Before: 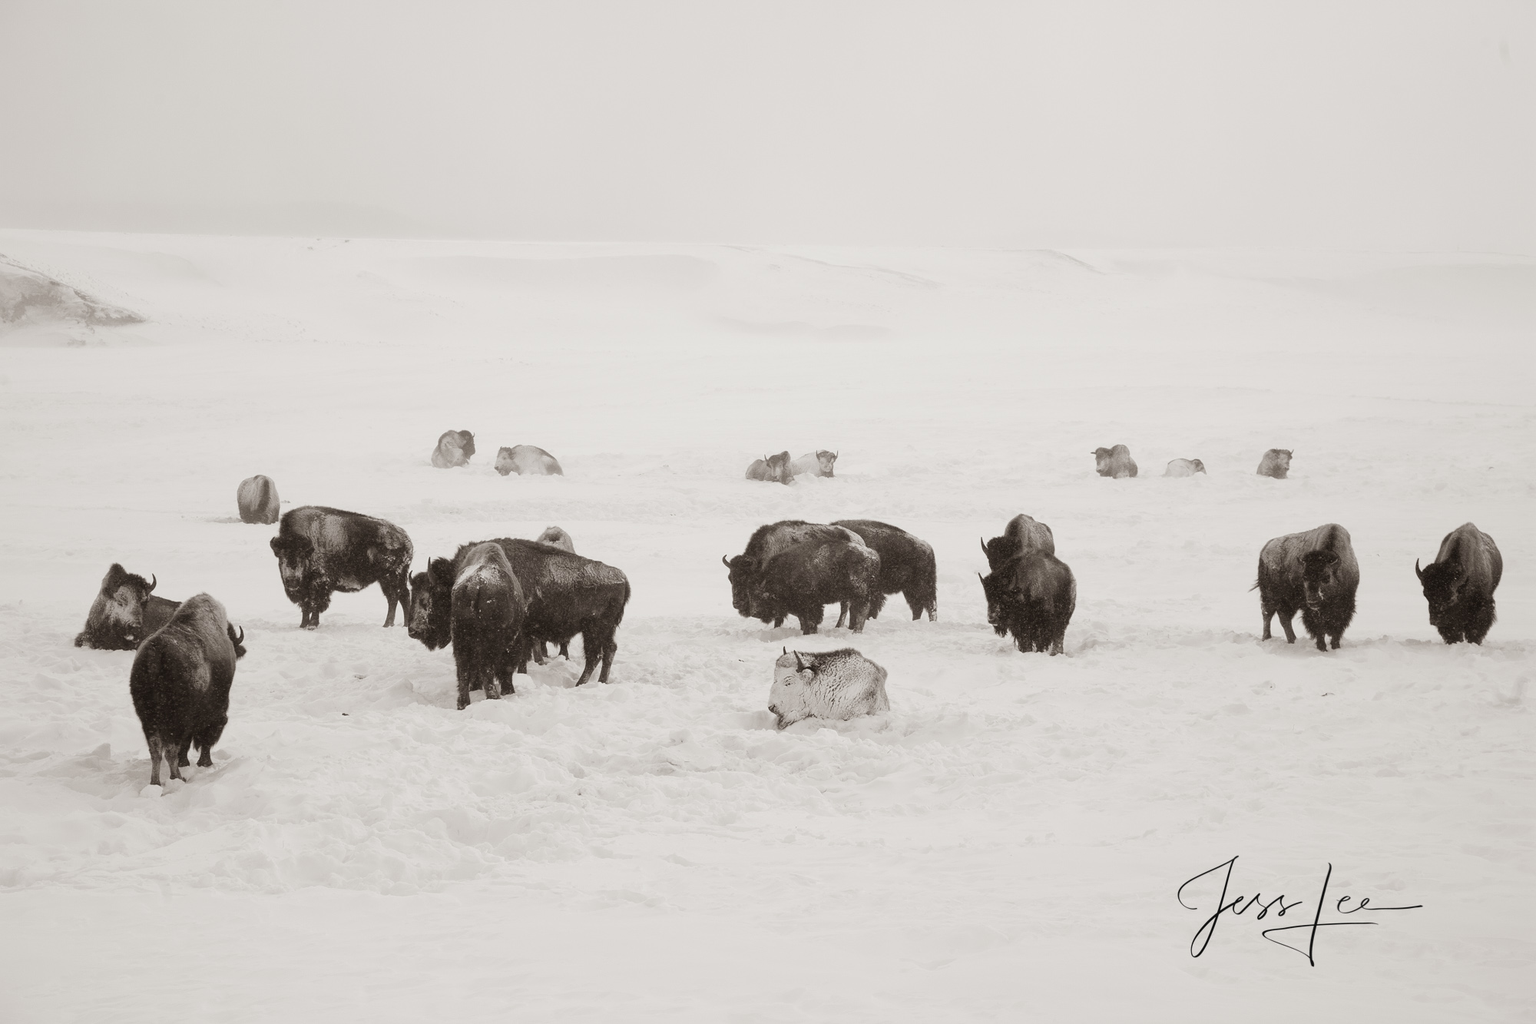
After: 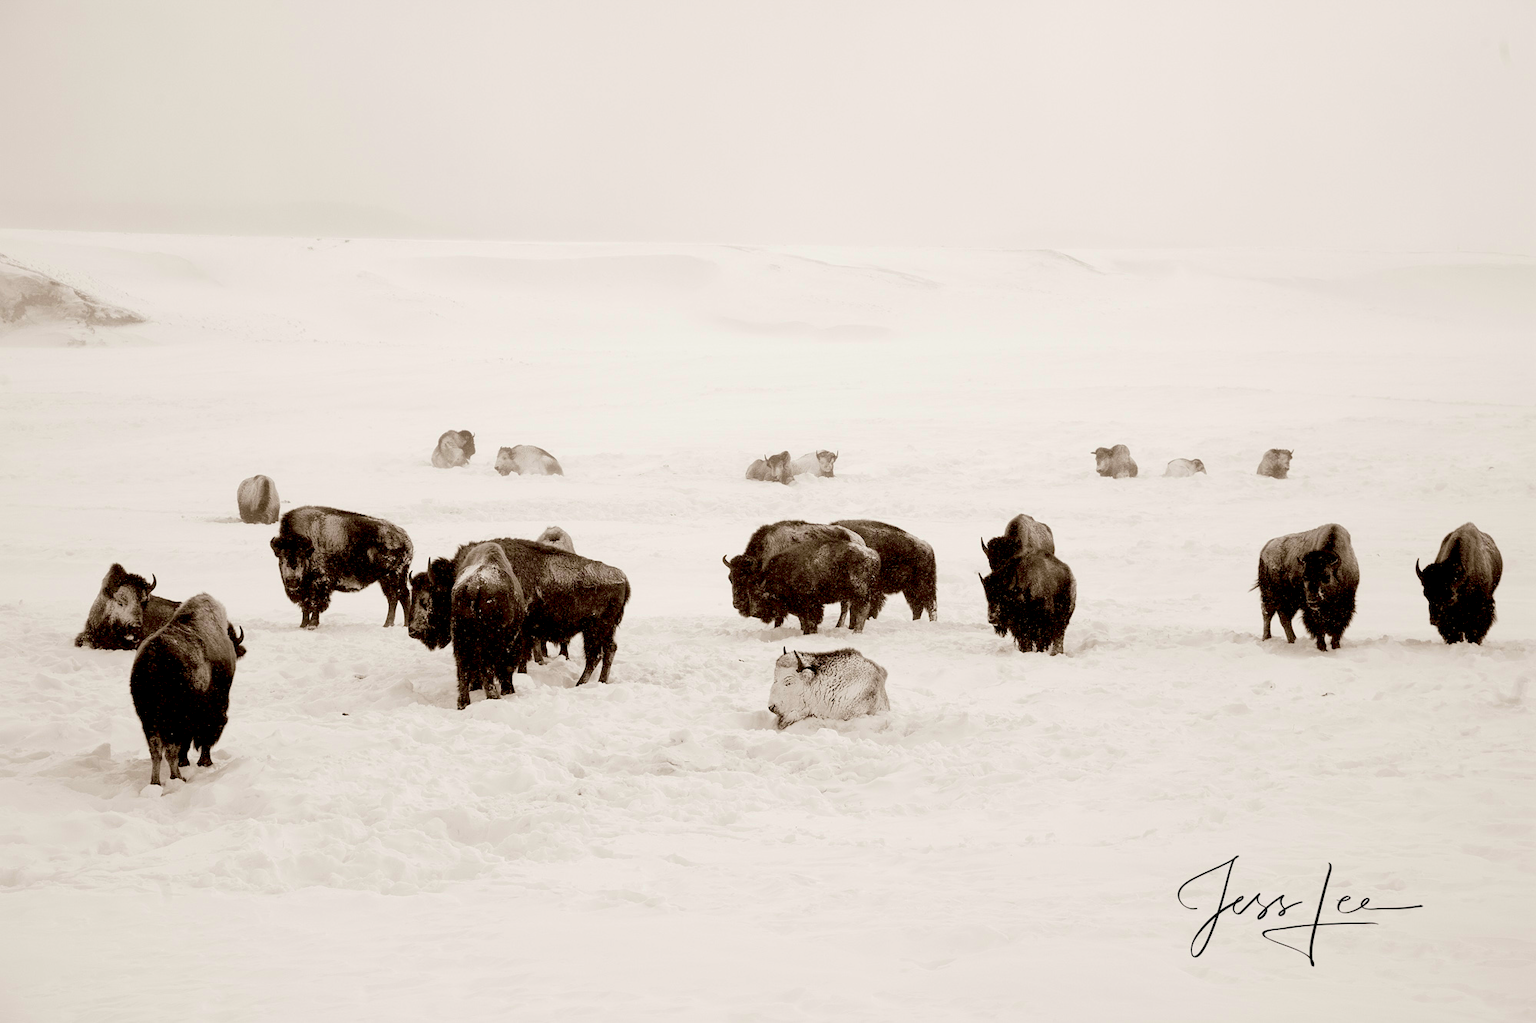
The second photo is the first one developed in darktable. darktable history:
exposure: black level correction 0.041, exposure 0.5 EV, compensate exposure bias true, compensate highlight preservation false
velvia: strength 75%
